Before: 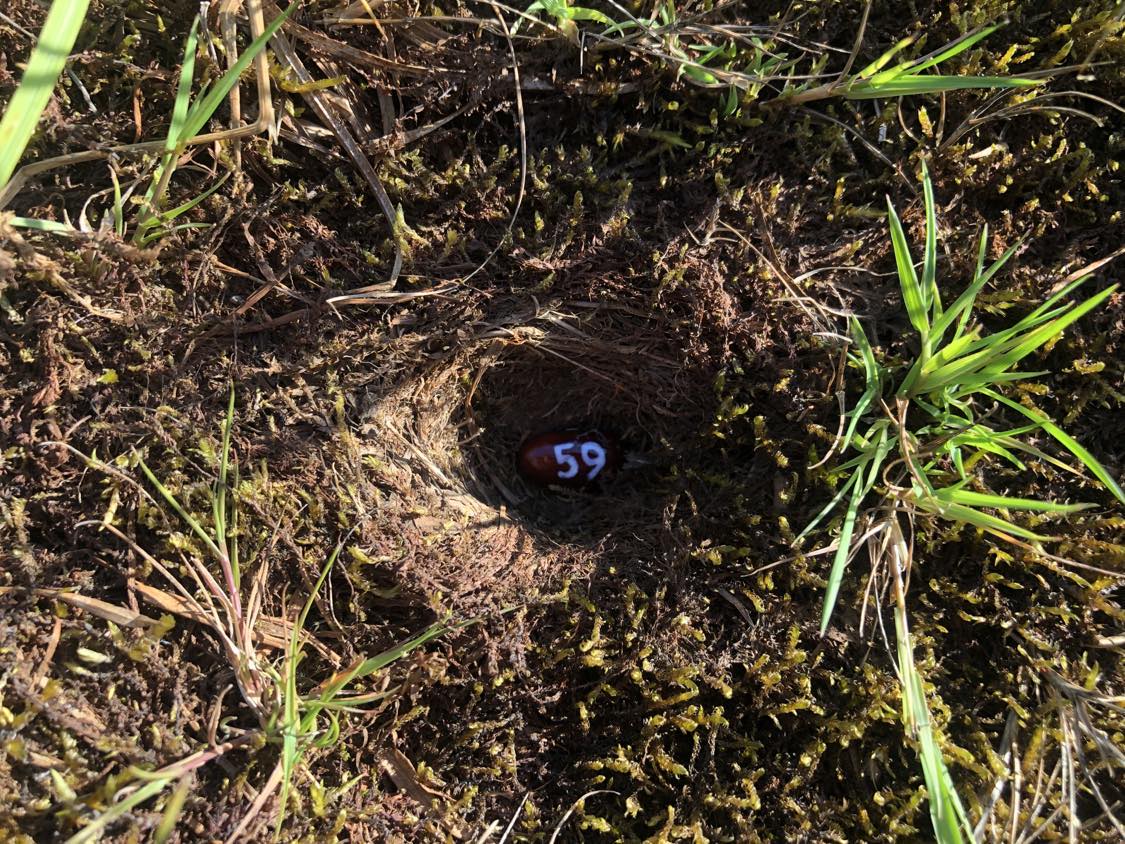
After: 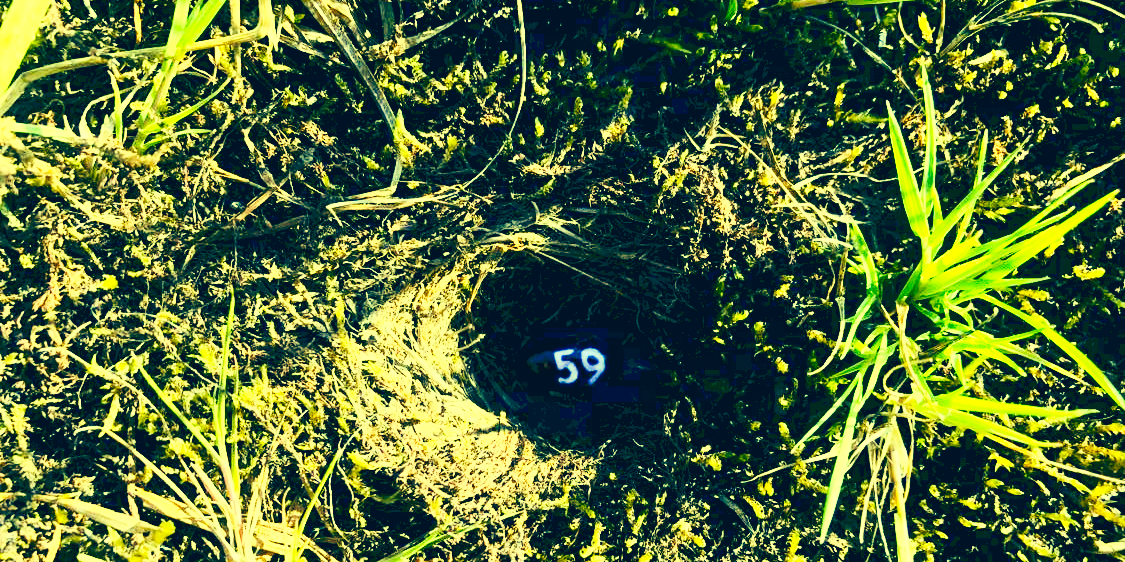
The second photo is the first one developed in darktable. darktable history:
color correction: highlights a* -15.58, highlights b* 40, shadows a* -40, shadows b* -26.18
exposure: black level correction 0.011, exposure 1.088 EV, compensate exposure bias true, compensate highlight preservation false
tone curve: curves: ch0 [(0, 0) (0.003, 0.108) (0.011, 0.108) (0.025, 0.108) (0.044, 0.113) (0.069, 0.113) (0.1, 0.121) (0.136, 0.136) (0.177, 0.16) (0.224, 0.192) (0.277, 0.246) (0.335, 0.324) (0.399, 0.419) (0.468, 0.518) (0.543, 0.622) (0.623, 0.721) (0.709, 0.815) (0.801, 0.893) (0.898, 0.949) (1, 1)], preserve colors none
crop: top 11.166%, bottom 22.168%
velvia: on, module defaults
contrast brightness saturation: contrast 0.24, brightness 0.09
